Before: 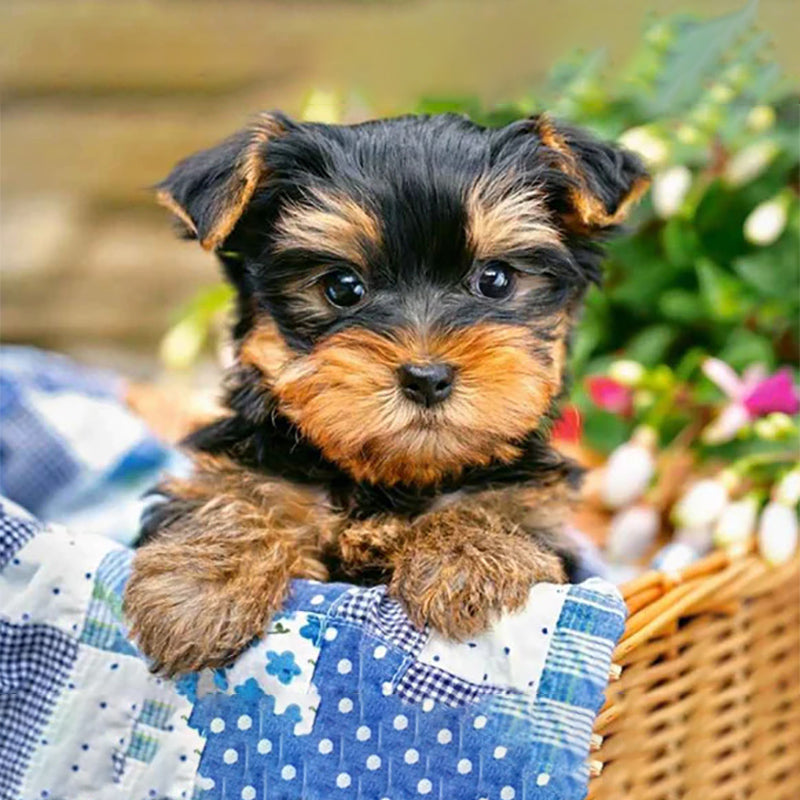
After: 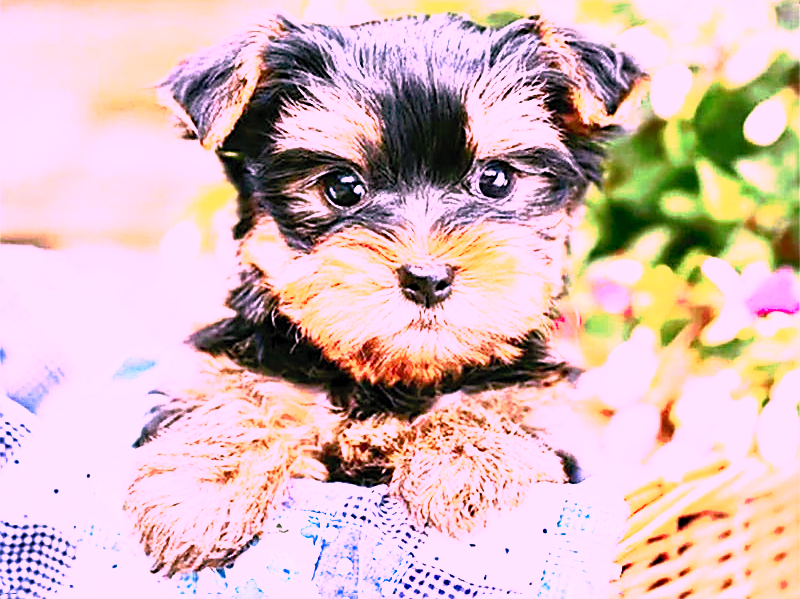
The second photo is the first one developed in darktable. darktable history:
exposure: black level correction 0.001, compensate exposure bias true, compensate highlight preservation false
base curve: curves: ch0 [(0, 0) (0.088, 0.125) (0.176, 0.251) (0.354, 0.501) (0.613, 0.749) (1, 0.877)], preserve colors none
tone curve: curves: ch0 [(0, 0) (0.105, 0.068) (0.181, 0.185) (0.28, 0.291) (0.384, 0.404) (0.485, 0.531) (0.638, 0.681) (0.795, 0.879) (1, 0.977)]; ch1 [(0, 0) (0.161, 0.092) (0.35, 0.33) (0.379, 0.401) (0.456, 0.469) (0.504, 0.5) (0.512, 0.514) (0.58, 0.597) (0.635, 0.646) (1, 1)]; ch2 [(0, 0) (0.371, 0.362) (0.437, 0.437) (0.5, 0.5) (0.53, 0.523) (0.56, 0.58) (0.622, 0.606) (1, 1)], preserve colors none
sharpen: on, module defaults
tone equalizer: -8 EV -0.393 EV, -7 EV -0.408 EV, -6 EV -0.35 EV, -5 EV -0.222 EV, -3 EV 0.238 EV, -2 EV 0.325 EV, -1 EV 0.37 EV, +0 EV 0.44 EV, edges refinement/feathering 500, mask exposure compensation -1.57 EV, preserve details no
contrast brightness saturation: contrast 0.427, brightness 0.548, saturation -0.18
color correction: highlights a* 18.81, highlights b* -12.32, saturation 1.64
crop and rotate: top 12.501%, bottom 12.541%
